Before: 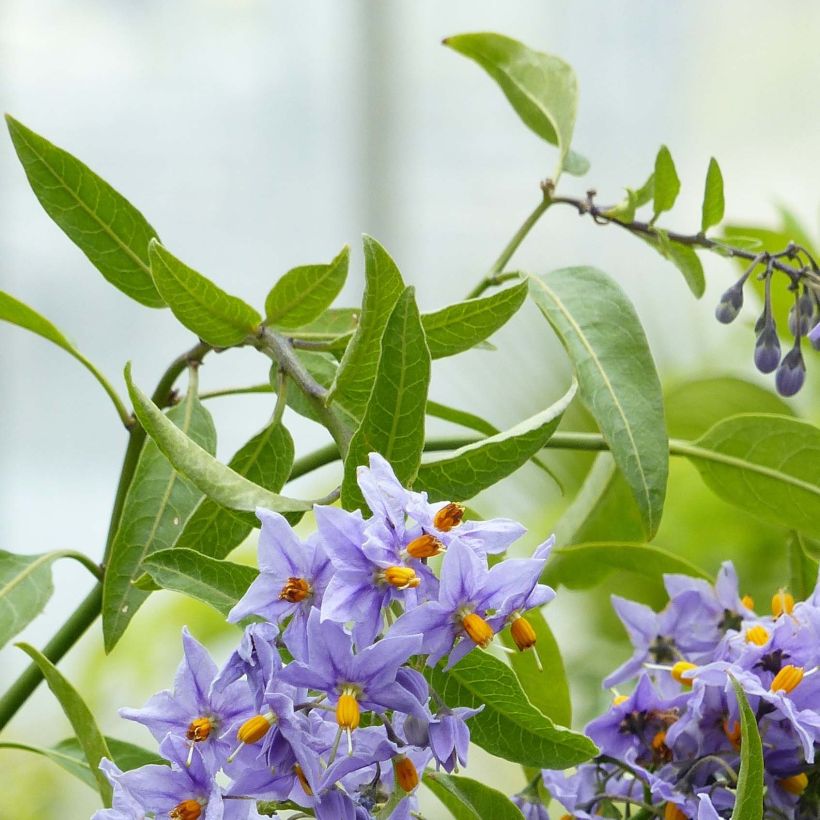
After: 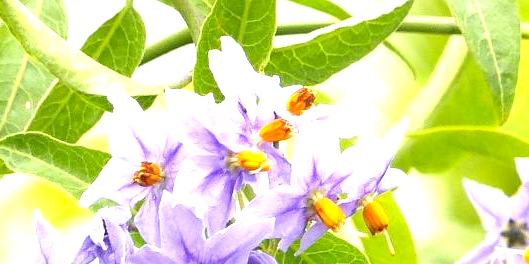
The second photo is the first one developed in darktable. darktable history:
color correction: highlights a* 3.78, highlights b* 5.08
exposure: black level correction 0, exposure 1.455 EV, compensate highlight preservation false
contrast brightness saturation: contrast 0.071
crop: left 18.142%, top 50.839%, right 17.282%, bottom 16.874%
